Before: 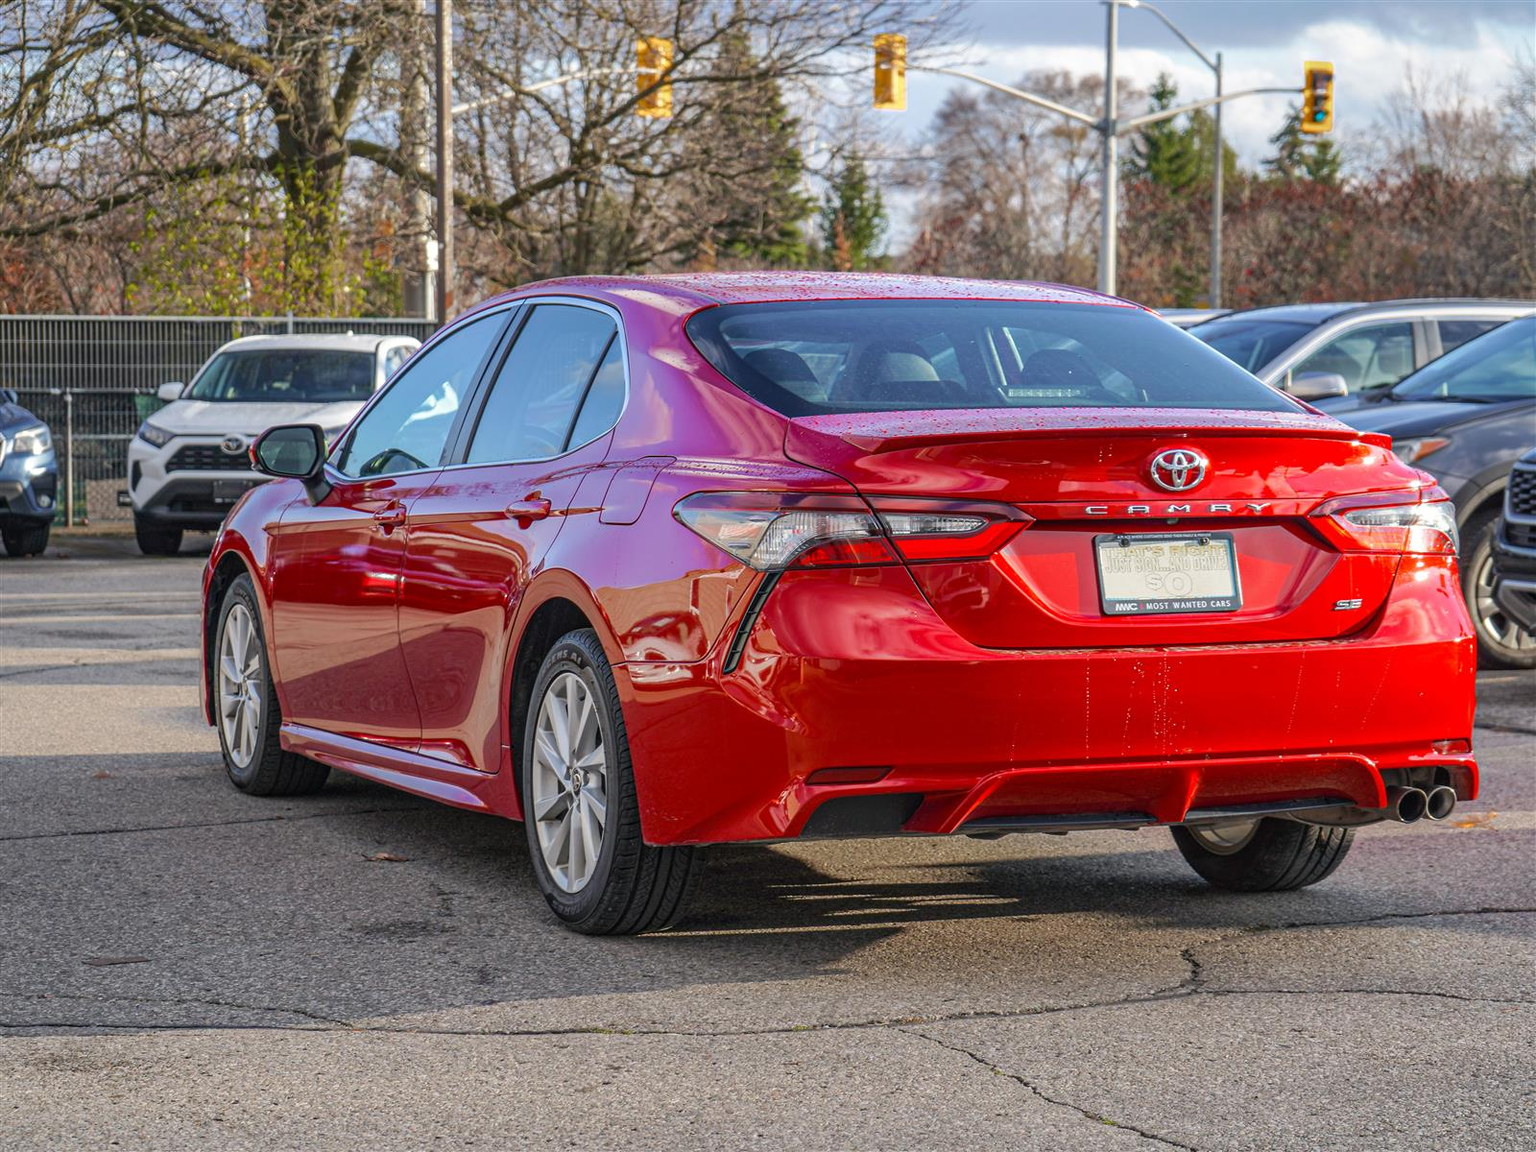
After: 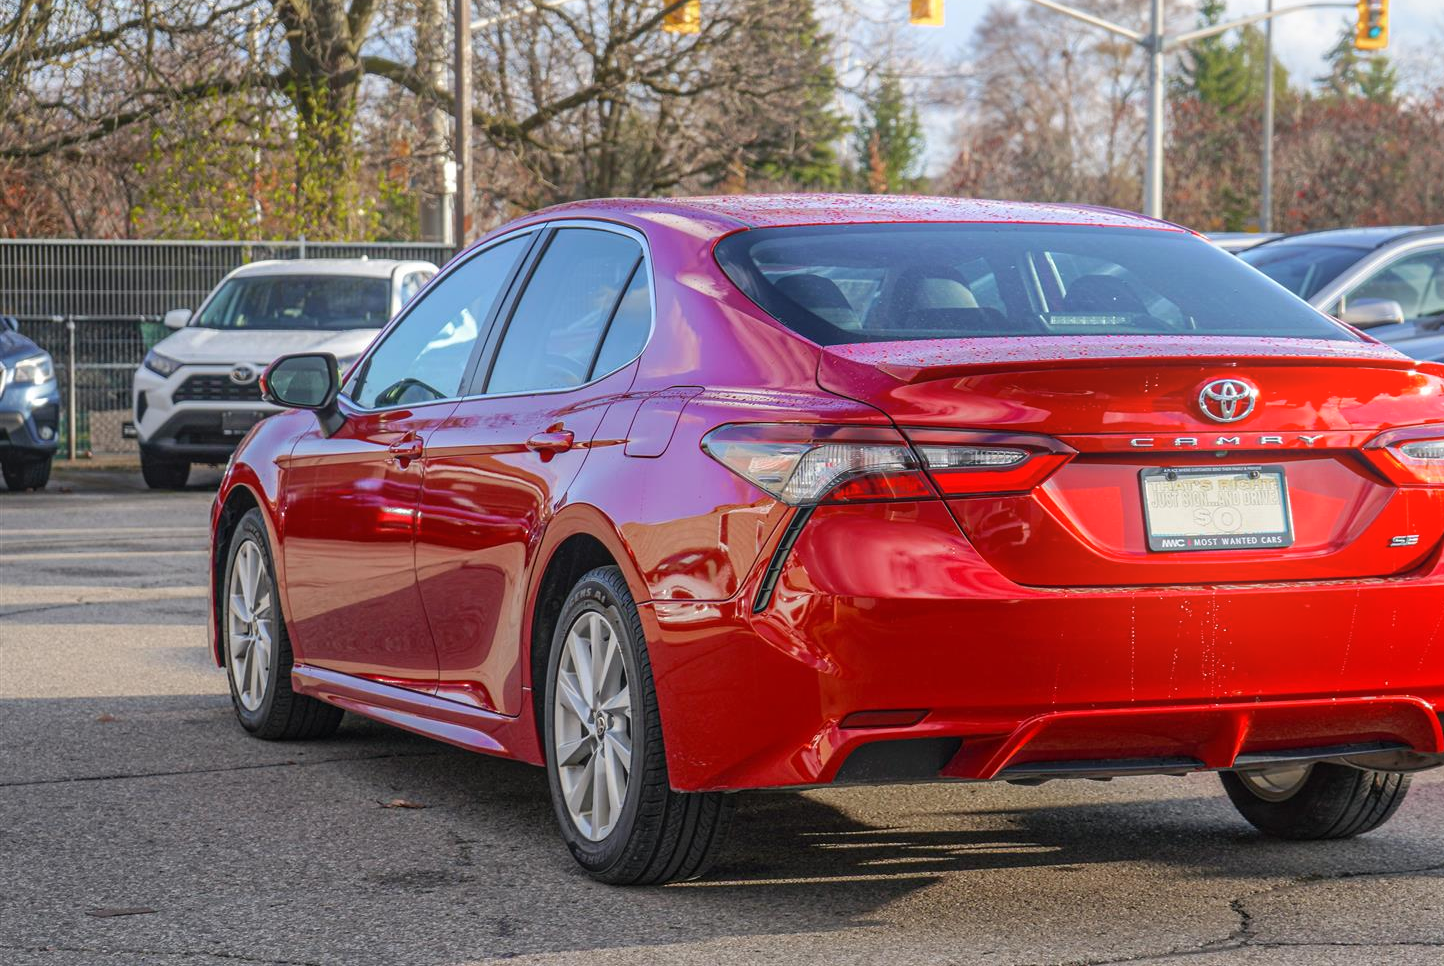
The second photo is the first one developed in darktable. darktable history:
bloom: on, module defaults
crop: top 7.49%, right 9.717%, bottom 11.943%
